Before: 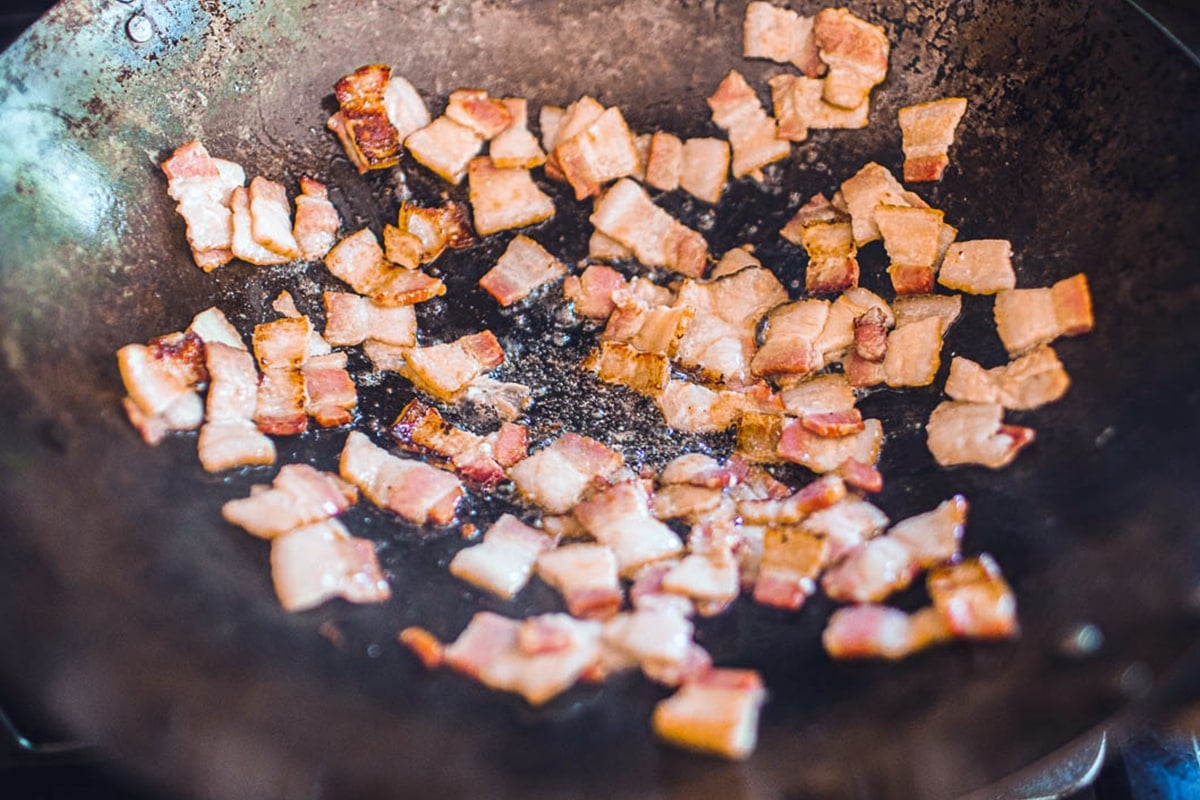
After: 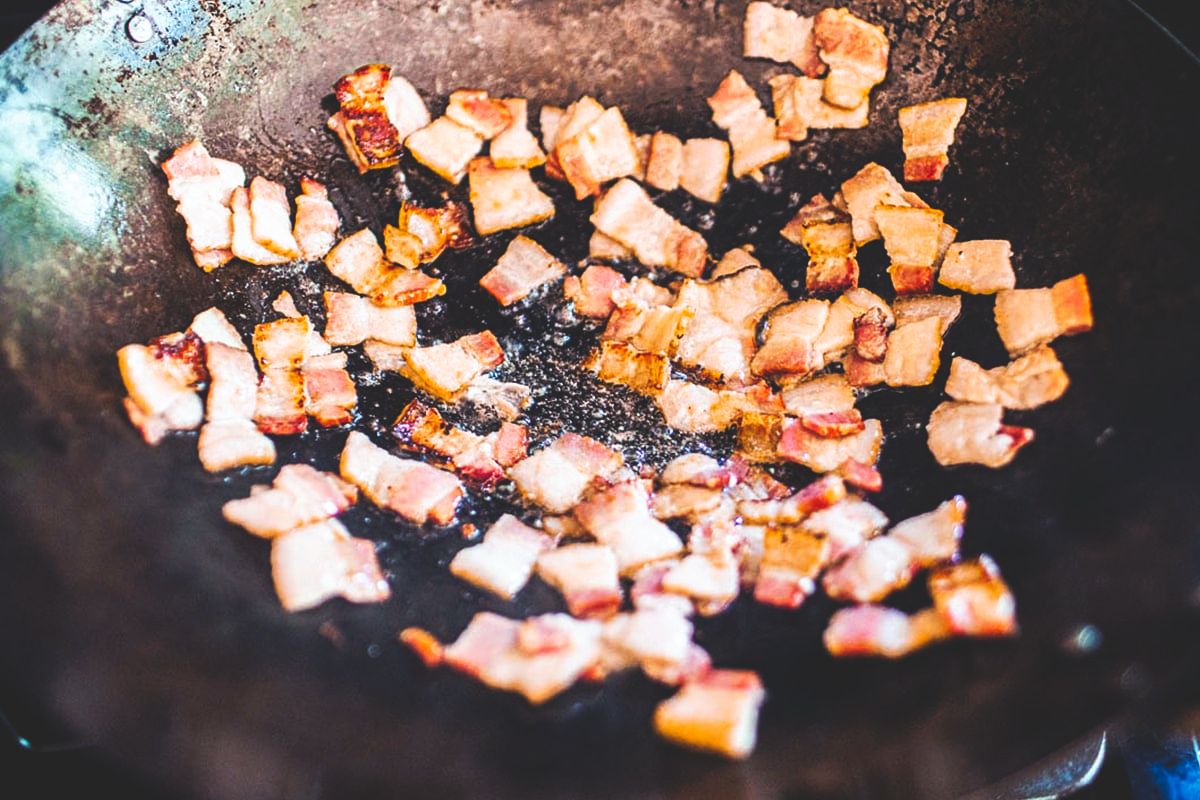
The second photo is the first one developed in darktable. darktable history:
contrast brightness saturation: contrast 0.01, saturation -0.05
tone curve: curves: ch0 [(0, 0) (0.003, 0.147) (0.011, 0.147) (0.025, 0.147) (0.044, 0.147) (0.069, 0.147) (0.1, 0.15) (0.136, 0.158) (0.177, 0.174) (0.224, 0.198) (0.277, 0.241) (0.335, 0.292) (0.399, 0.361) (0.468, 0.452) (0.543, 0.568) (0.623, 0.679) (0.709, 0.793) (0.801, 0.886) (0.898, 0.966) (1, 1)], preserve colors none
